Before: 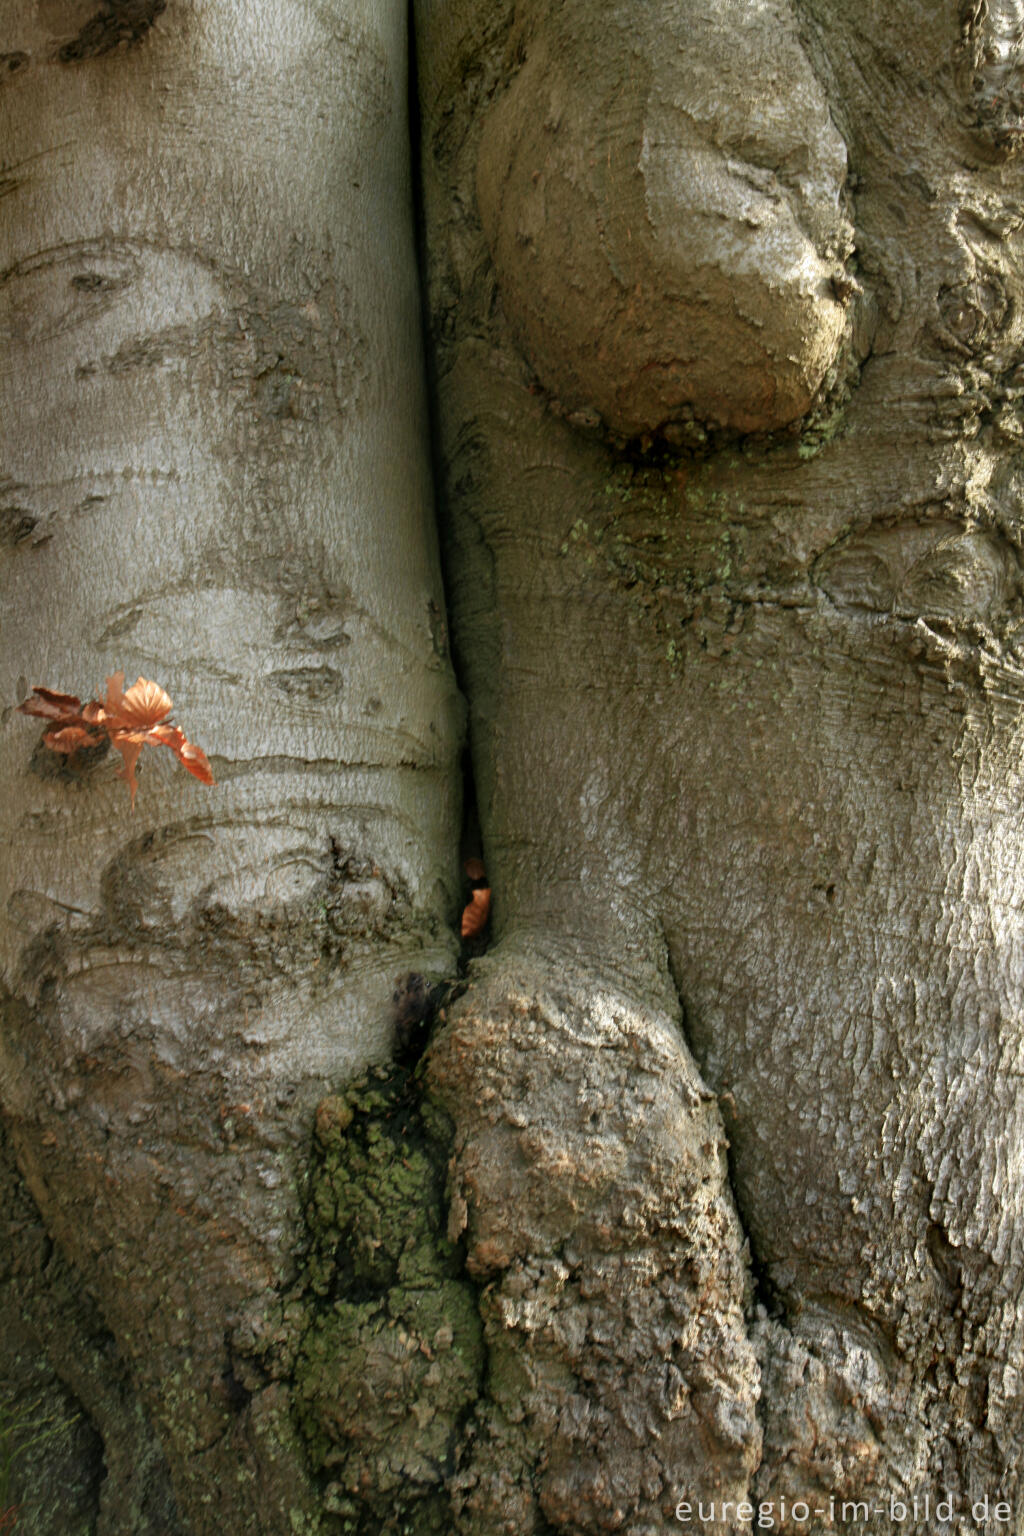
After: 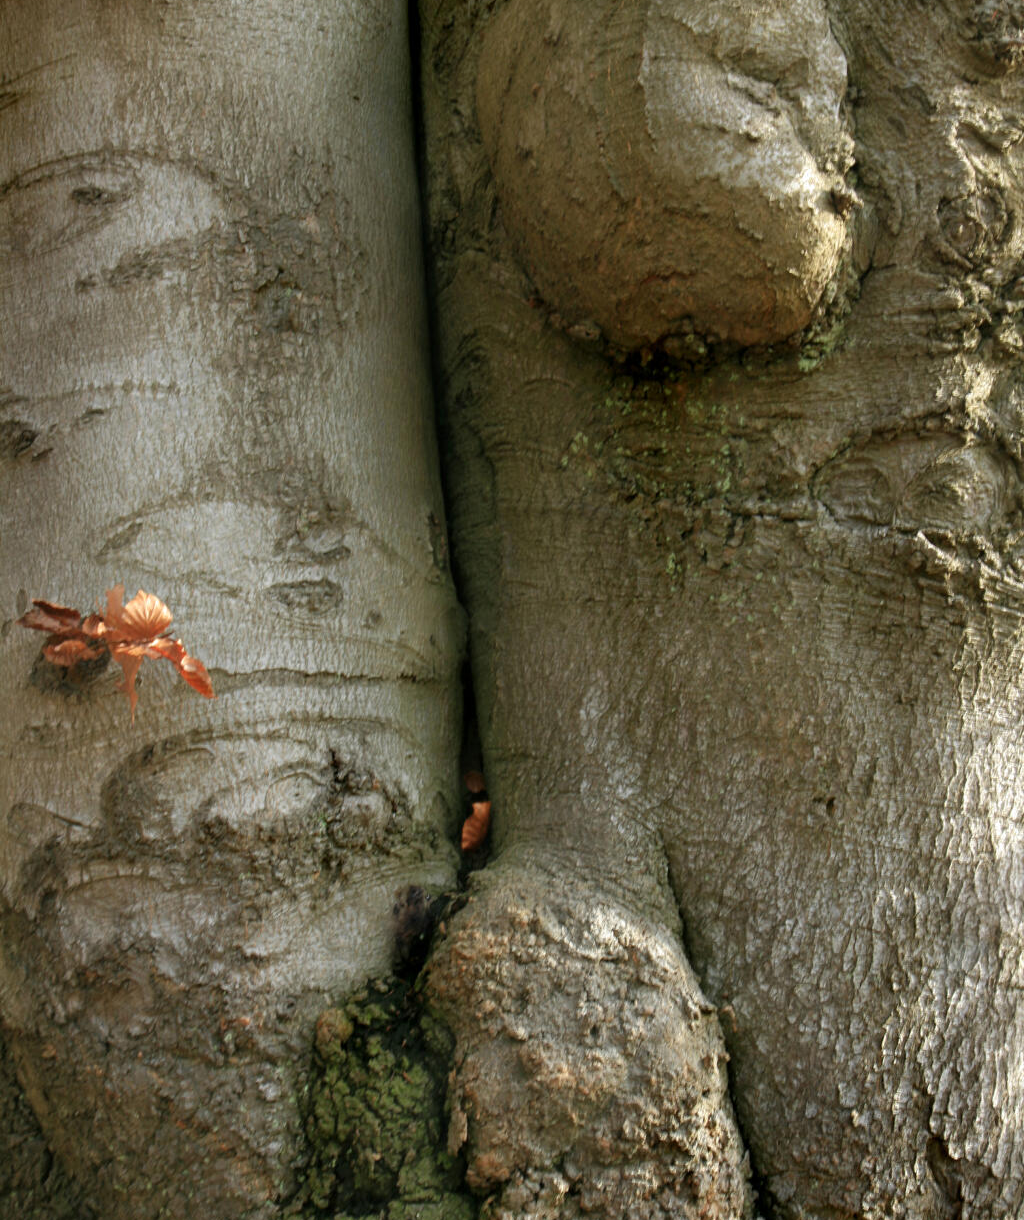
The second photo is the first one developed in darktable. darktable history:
tone equalizer: -8 EV 0.064 EV, edges refinement/feathering 500, mask exposure compensation -1.25 EV, preserve details no
crop and rotate: top 5.67%, bottom 14.868%
